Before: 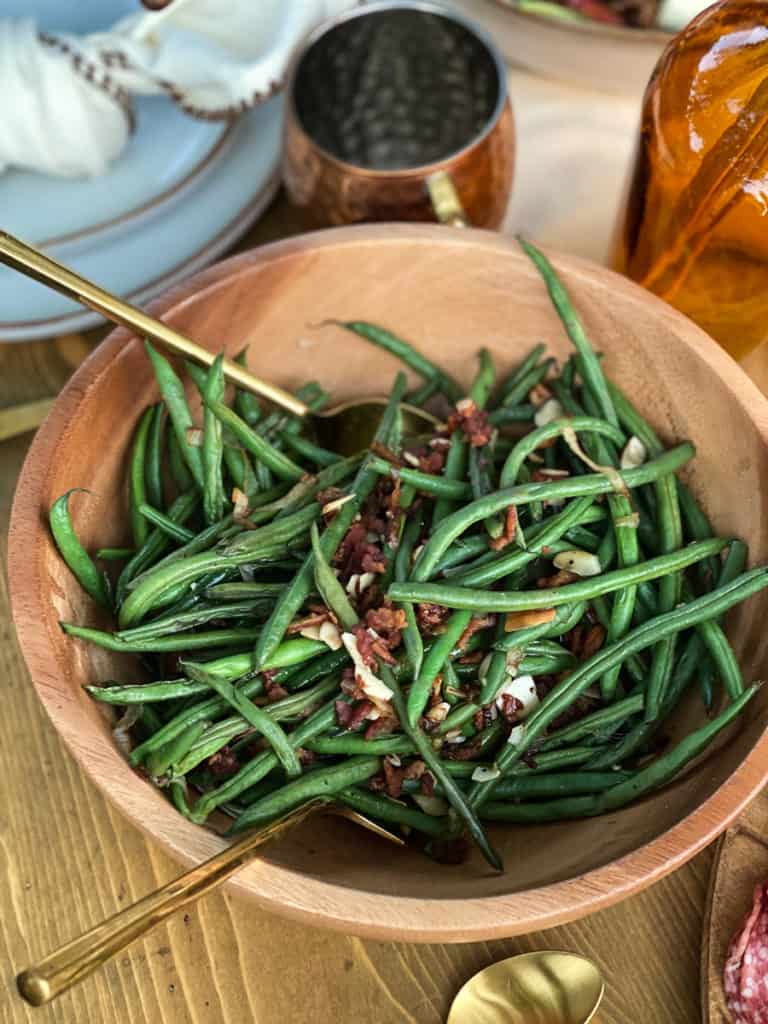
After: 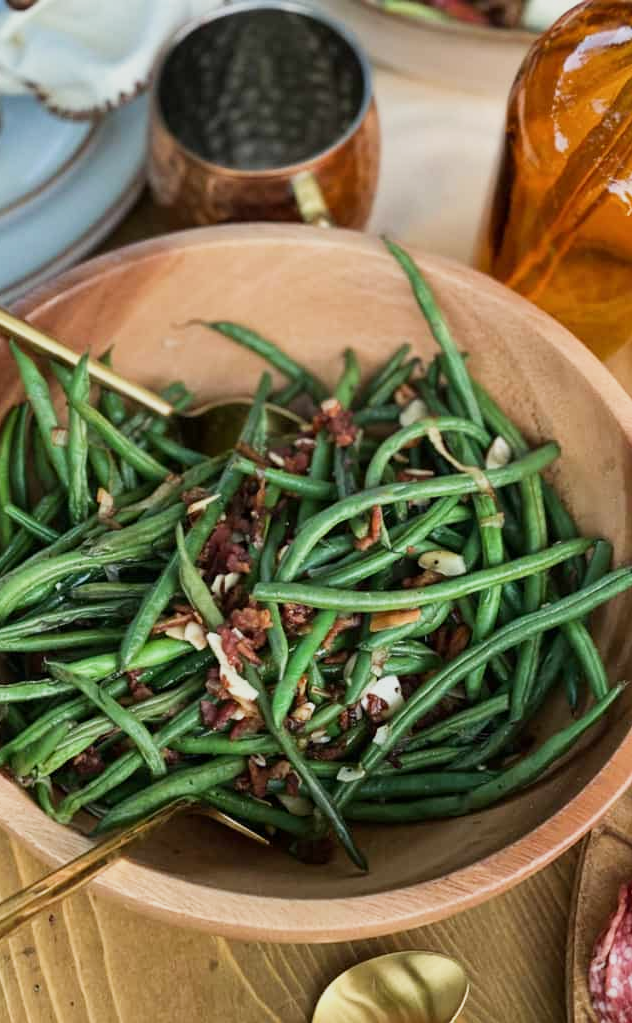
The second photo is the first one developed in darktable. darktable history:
sigmoid: contrast 1.22, skew 0.65
crop: left 17.582%, bottom 0.031%
